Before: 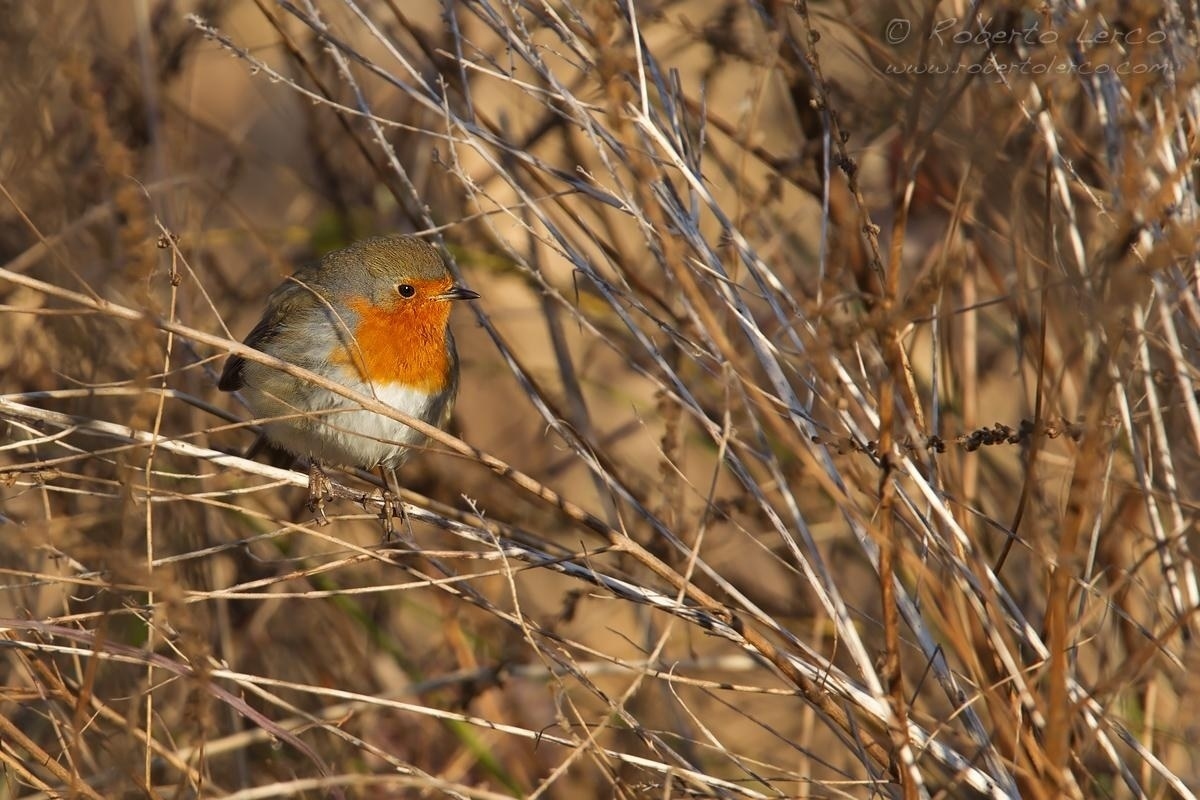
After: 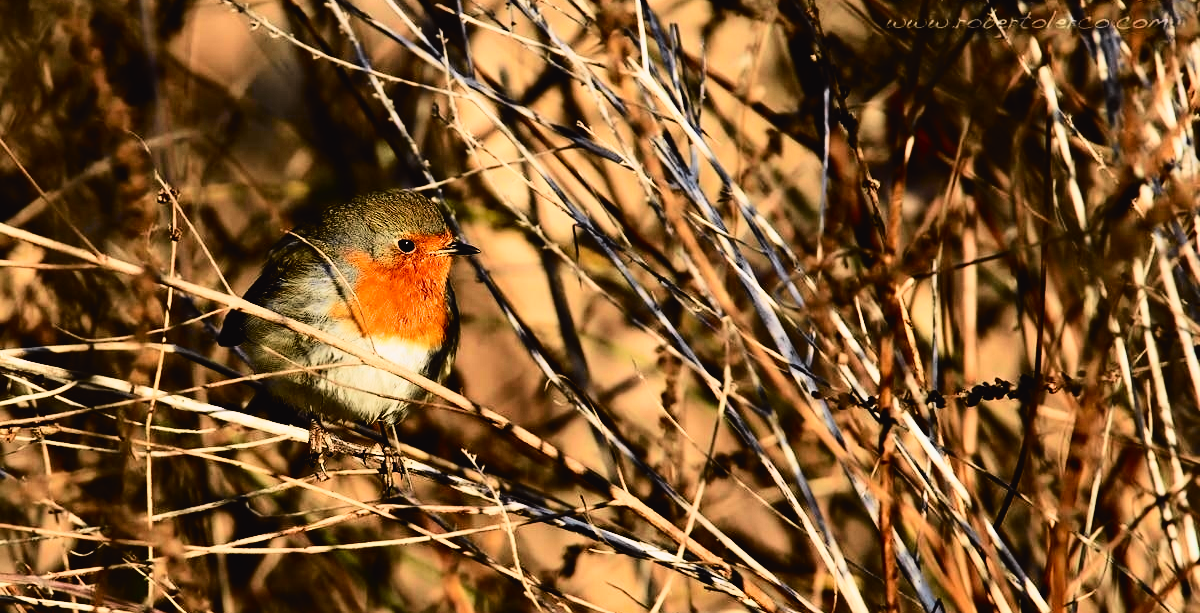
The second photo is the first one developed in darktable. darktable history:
filmic rgb: black relative exposure -5 EV, hardness 2.88, contrast 1.4
tone equalizer: -8 EV -0.75 EV, -7 EV -0.7 EV, -6 EV -0.6 EV, -5 EV -0.4 EV, -3 EV 0.4 EV, -2 EV 0.6 EV, -1 EV 0.7 EV, +0 EV 0.75 EV, edges refinement/feathering 500, mask exposure compensation -1.57 EV, preserve details no
crop: top 5.667%, bottom 17.637%
tone curve: curves: ch0 [(0, 0.023) (0.137, 0.069) (0.249, 0.163) (0.487, 0.491) (0.778, 0.858) (0.896, 0.94) (1, 0.988)]; ch1 [(0, 0) (0.396, 0.369) (0.483, 0.459) (0.498, 0.5) (0.515, 0.517) (0.562, 0.6) (0.611, 0.667) (0.692, 0.744) (0.798, 0.863) (1, 1)]; ch2 [(0, 0) (0.426, 0.398) (0.483, 0.481) (0.503, 0.503) (0.526, 0.527) (0.549, 0.59) (0.62, 0.666) (0.705, 0.755) (0.985, 0.966)], color space Lab, independent channels
